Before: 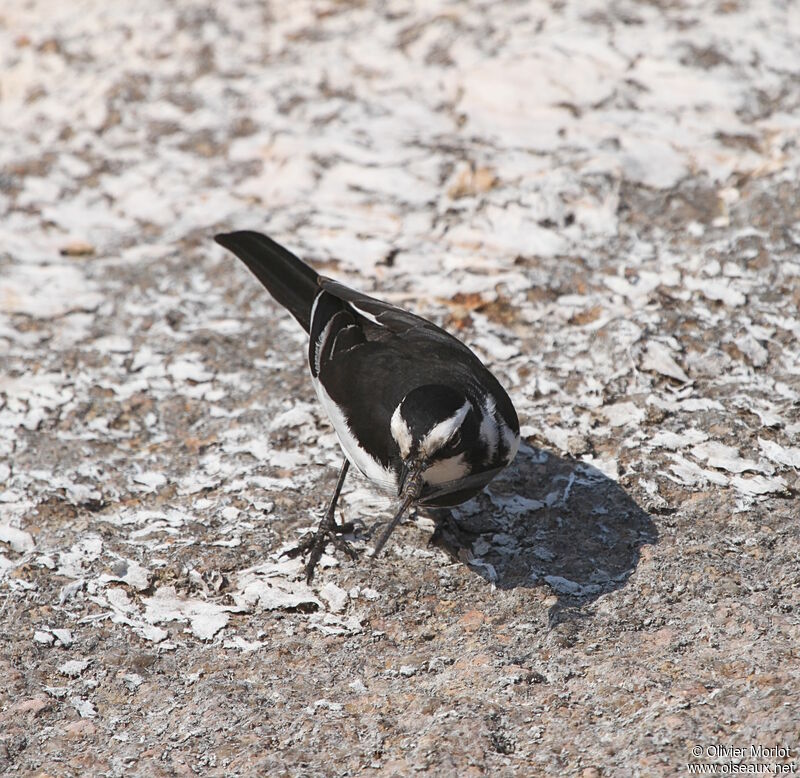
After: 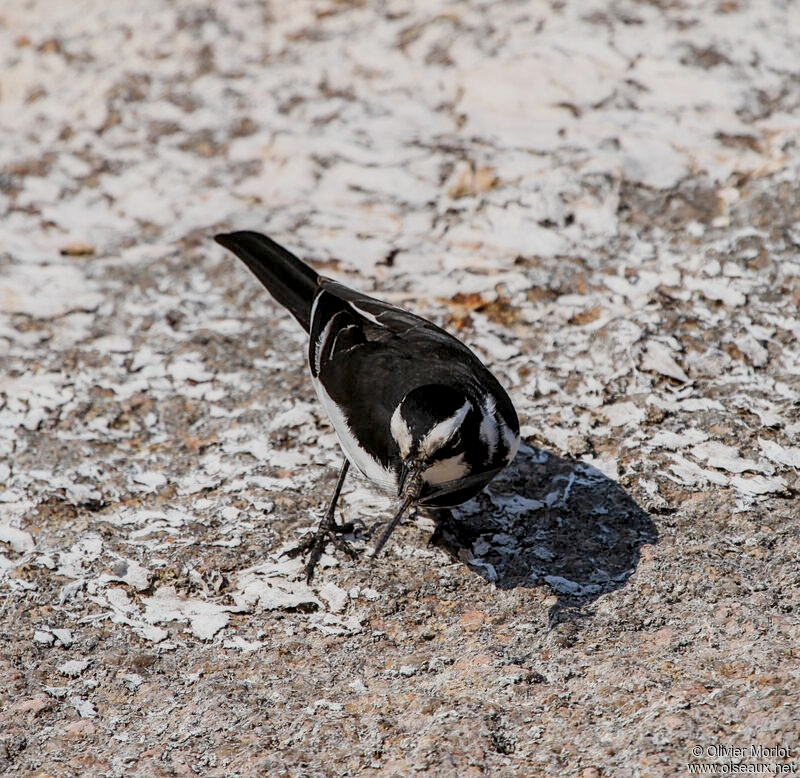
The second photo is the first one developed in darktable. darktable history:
local contrast: detail 150%
filmic rgb: black relative exposure -7.65 EV, white relative exposure 4.56 EV, hardness 3.61
color balance rgb: perceptual saturation grading › global saturation 20%, global vibrance 20%
